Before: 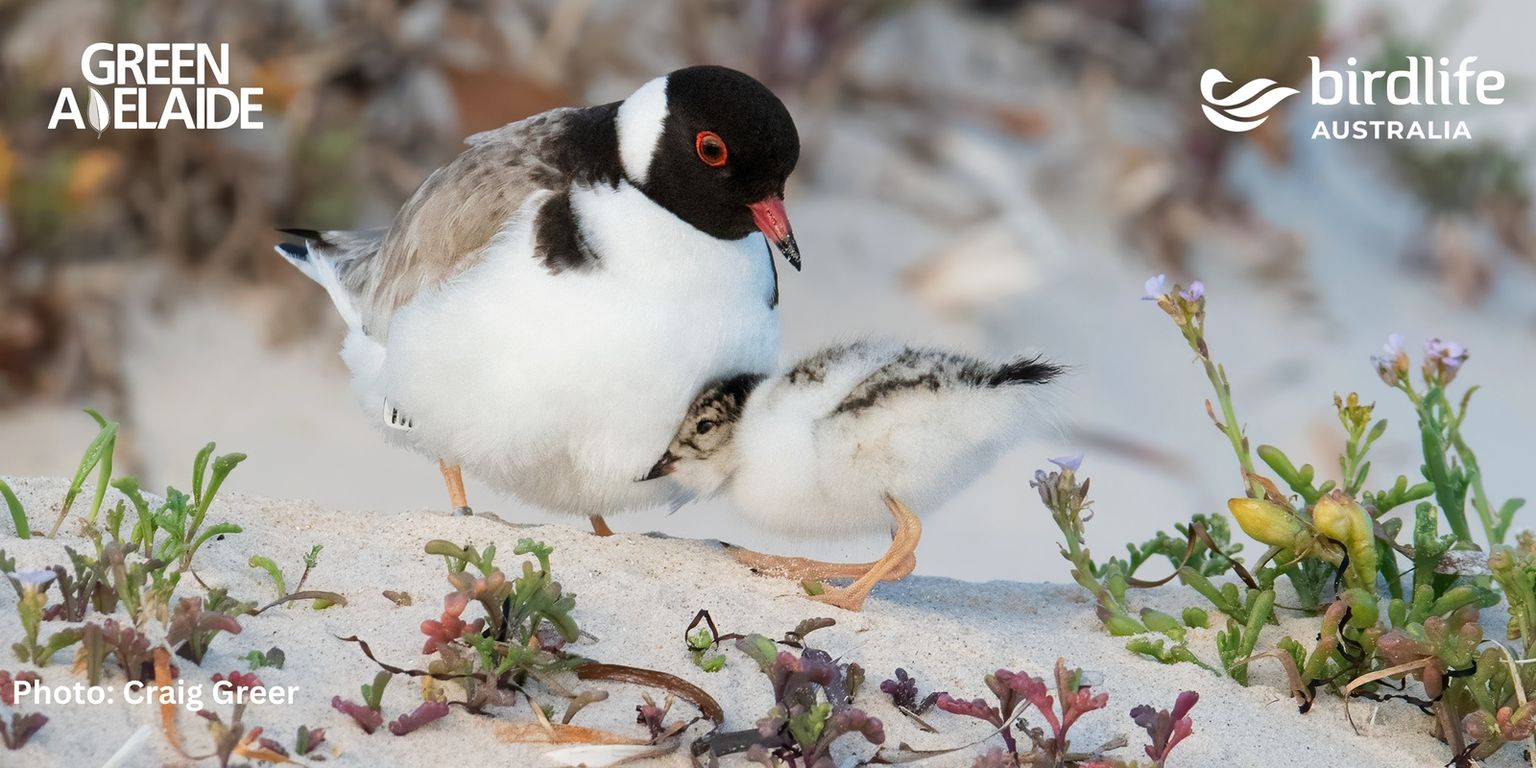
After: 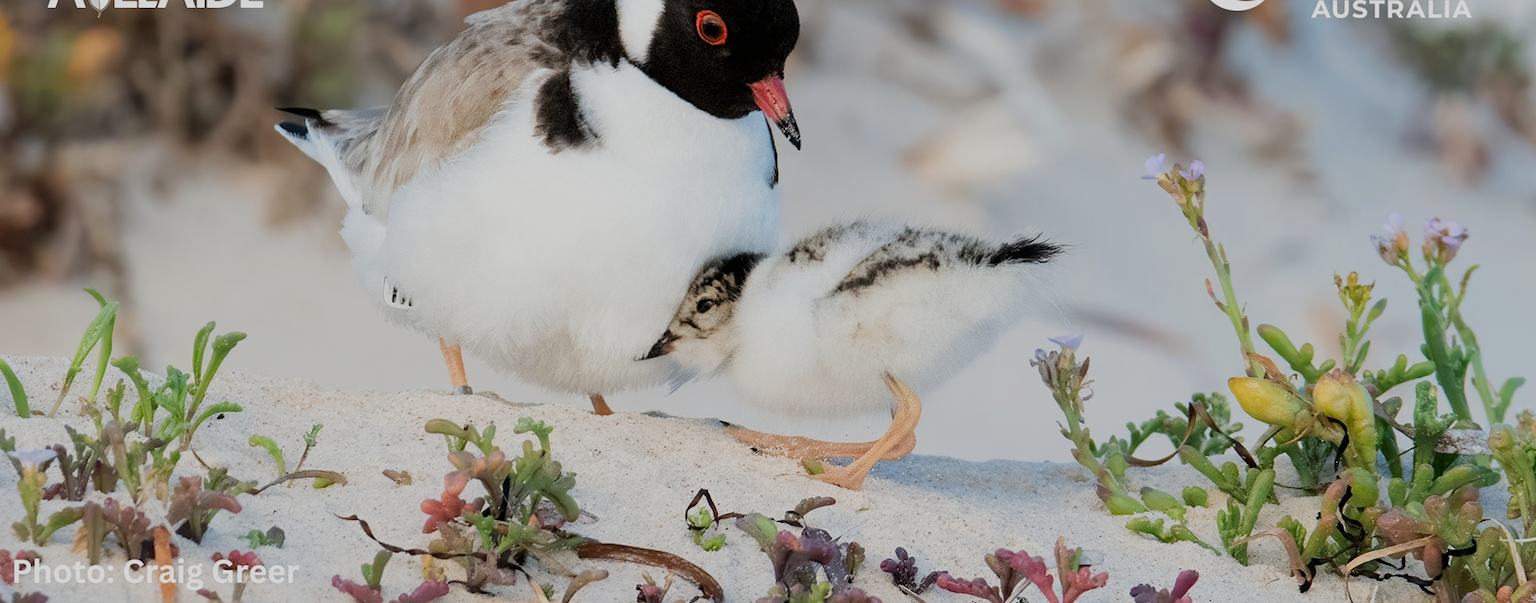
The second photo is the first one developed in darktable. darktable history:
crop and rotate: top 15.8%, bottom 5.554%
filmic rgb: black relative exposure -7.65 EV, white relative exposure 4.56 EV, hardness 3.61, preserve chrominance max RGB
